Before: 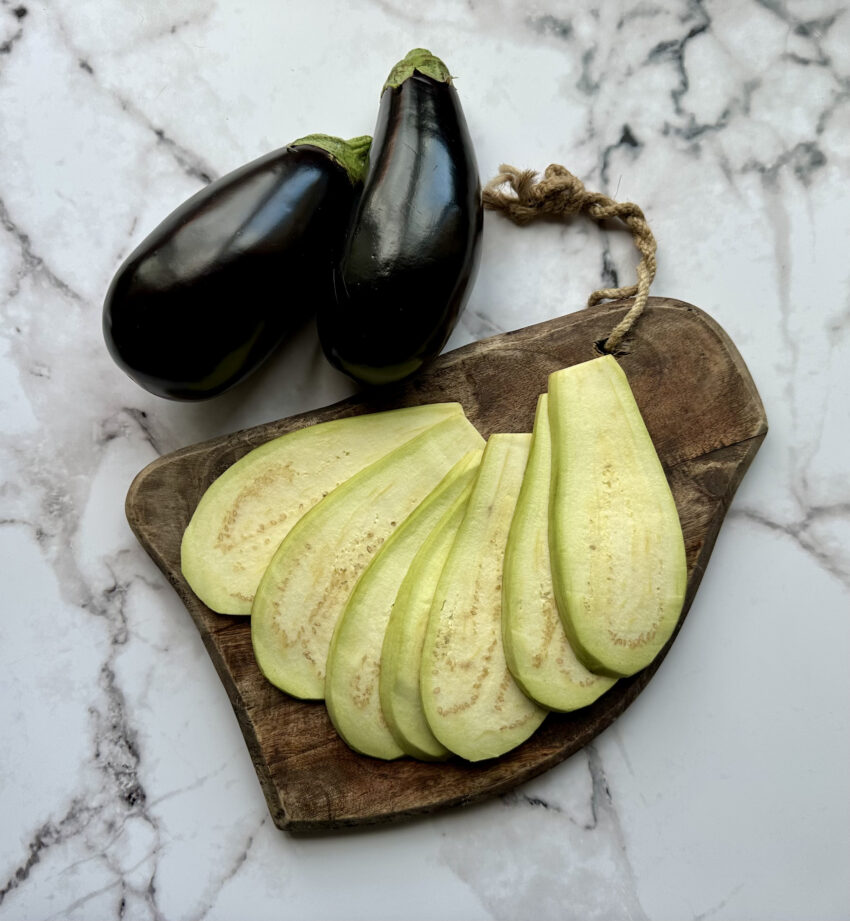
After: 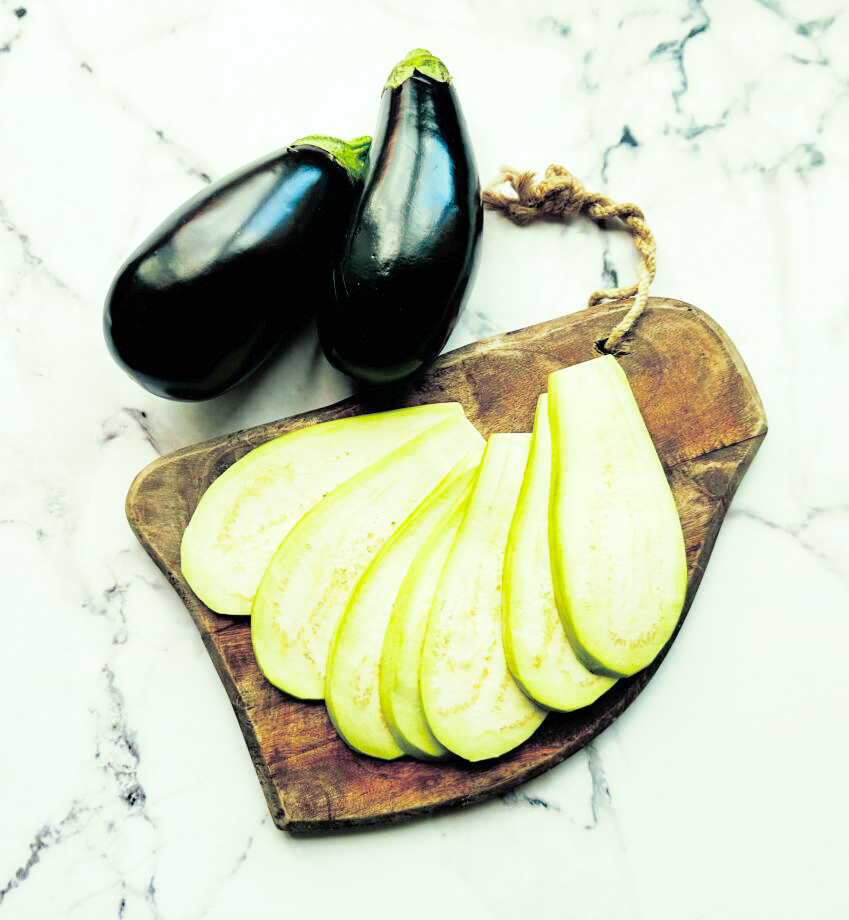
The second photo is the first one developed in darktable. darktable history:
tone curve: curves: ch0 [(0, 0) (0.004, 0.008) (0.077, 0.156) (0.169, 0.29) (0.774, 0.774) (1, 1)], color space Lab, linked channels, preserve colors none
base curve: curves: ch0 [(0, 0) (0, 0.001) (0.001, 0.001) (0.004, 0.002) (0.007, 0.004) (0.015, 0.013) (0.033, 0.045) (0.052, 0.096) (0.075, 0.17) (0.099, 0.241) (0.163, 0.42) (0.219, 0.55) (0.259, 0.616) (0.327, 0.722) (0.365, 0.765) (0.522, 0.873) (0.547, 0.881) (0.689, 0.919) (0.826, 0.952) (1, 1)], preserve colors none
color correction: highlights a* -8, highlights b* 3.1
exposure: exposure 0.367 EV, compensate highlight preservation false
split-toning: shadows › hue 205.2°, shadows › saturation 0.43, highlights › hue 54°, highlights › saturation 0.54
contrast brightness saturation: contrast 0.09, saturation 0.28
